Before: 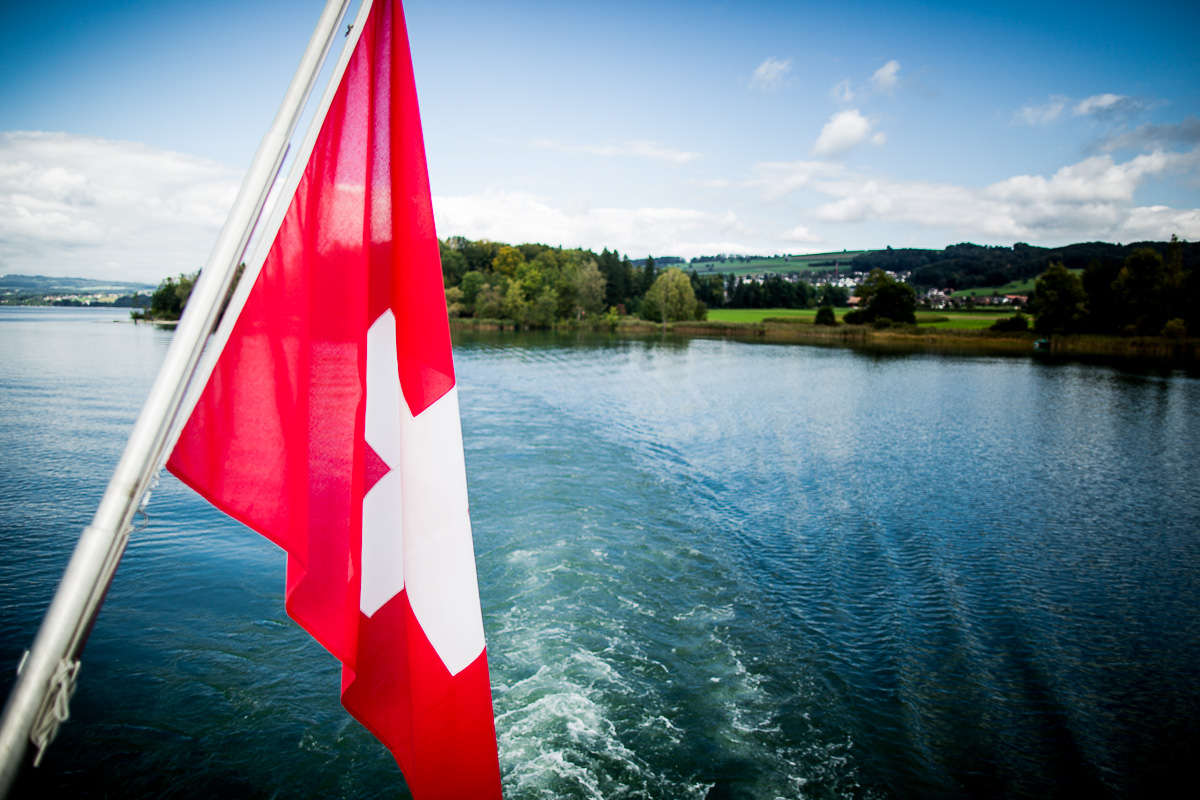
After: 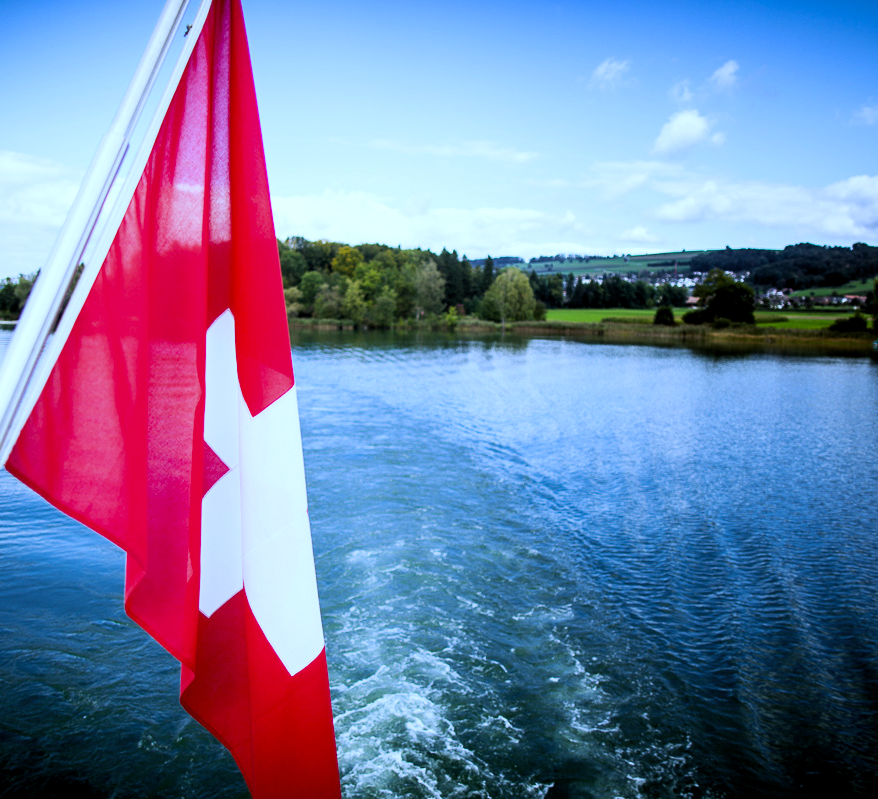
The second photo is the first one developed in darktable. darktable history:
crop: left 13.443%, right 13.31%
levels: levels [0.016, 0.492, 0.969]
white balance: red 0.871, blue 1.249
